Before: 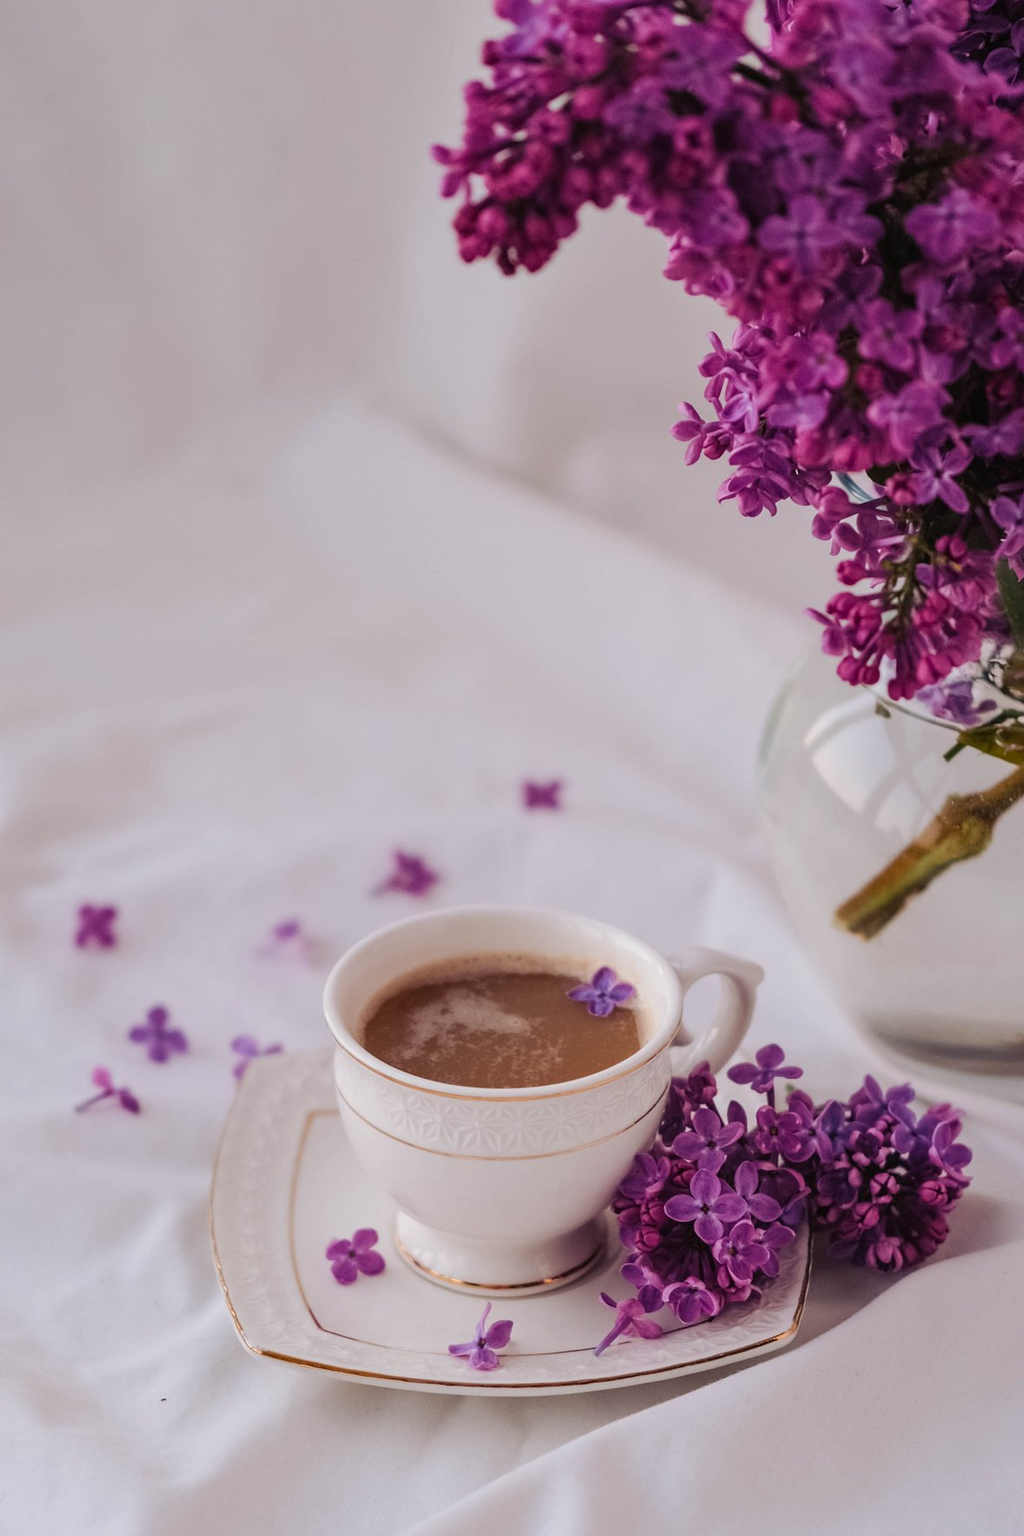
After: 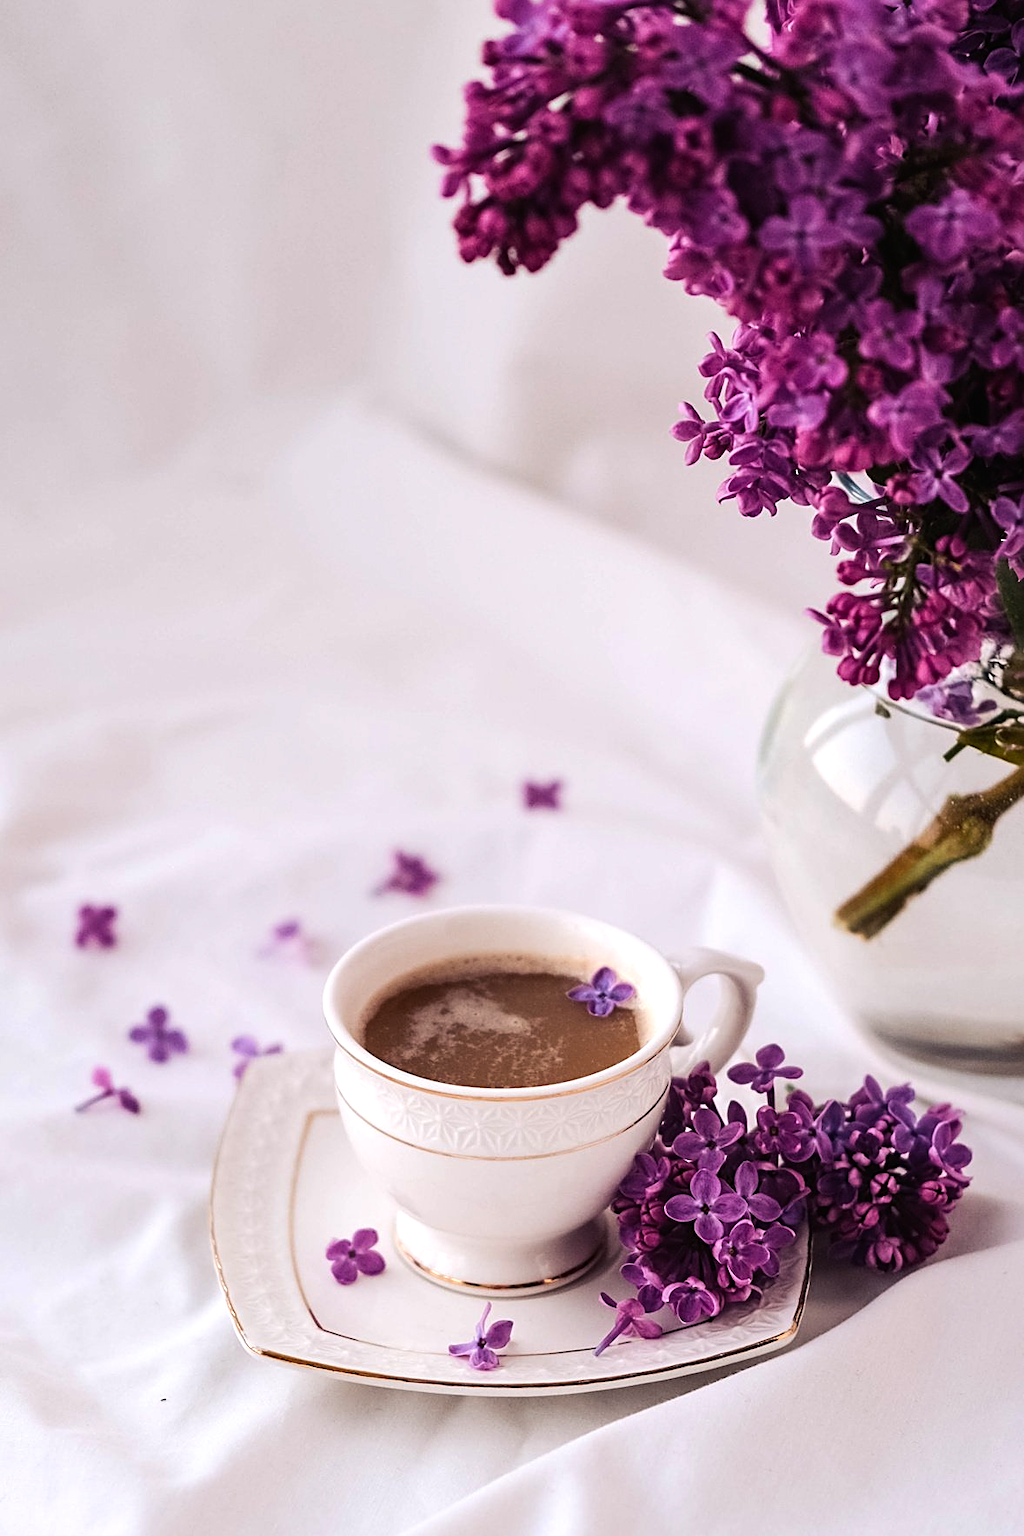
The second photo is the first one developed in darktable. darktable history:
tone equalizer: -8 EV -0.755 EV, -7 EV -0.734 EV, -6 EV -0.637 EV, -5 EV -0.385 EV, -3 EV 0.395 EV, -2 EV 0.6 EV, -1 EV 0.682 EV, +0 EV 0.73 EV, edges refinement/feathering 500, mask exposure compensation -1.57 EV, preserve details no
sharpen: on, module defaults
